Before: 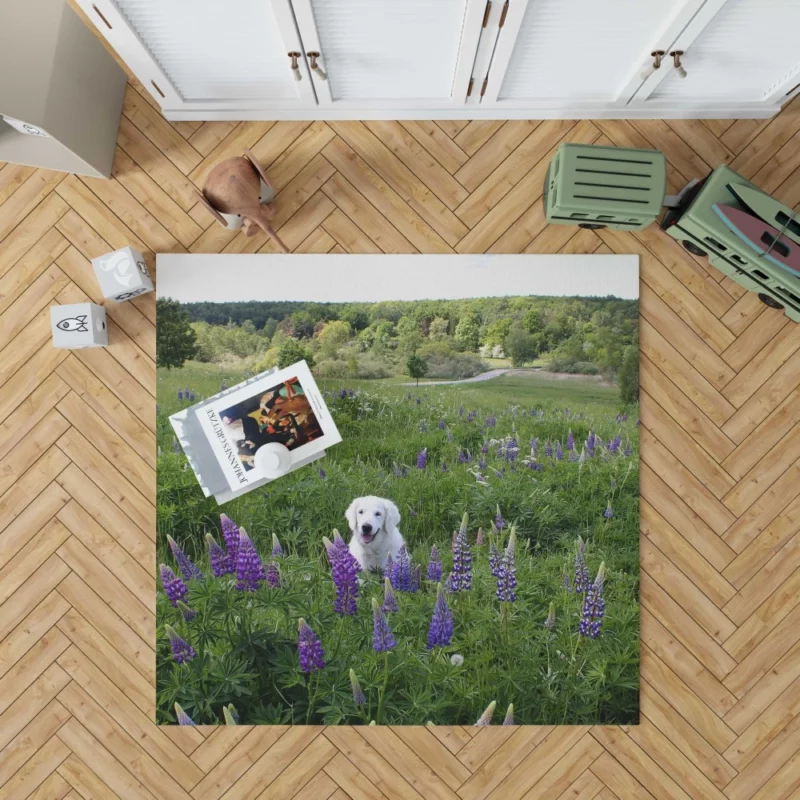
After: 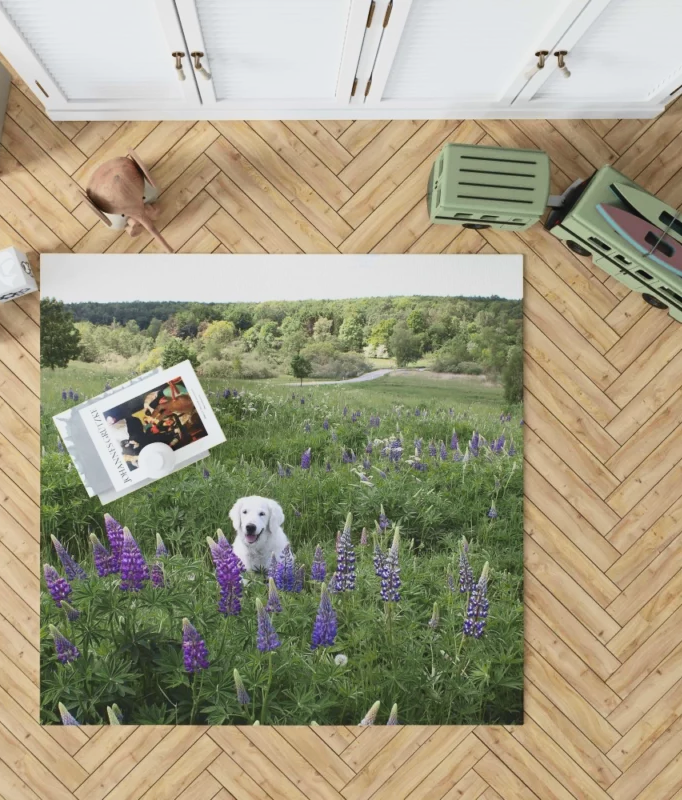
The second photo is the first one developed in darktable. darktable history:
tone curve: curves: ch0 [(0, 0.038) (0.193, 0.212) (0.461, 0.502) (0.634, 0.709) (0.852, 0.89) (1, 0.967)]; ch1 [(0, 0) (0.35, 0.356) (0.45, 0.453) (0.504, 0.503) (0.532, 0.524) (0.558, 0.555) (0.735, 0.762) (1, 1)]; ch2 [(0, 0) (0.281, 0.266) (0.456, 0.469) (0.5, 0.5) (0.533, 0.545) (0.606, 0.598) (0.646, 0.654) (1, 1)], color space Lab, independent channels, preserve colors none
crop and rotate: left 14.723%
